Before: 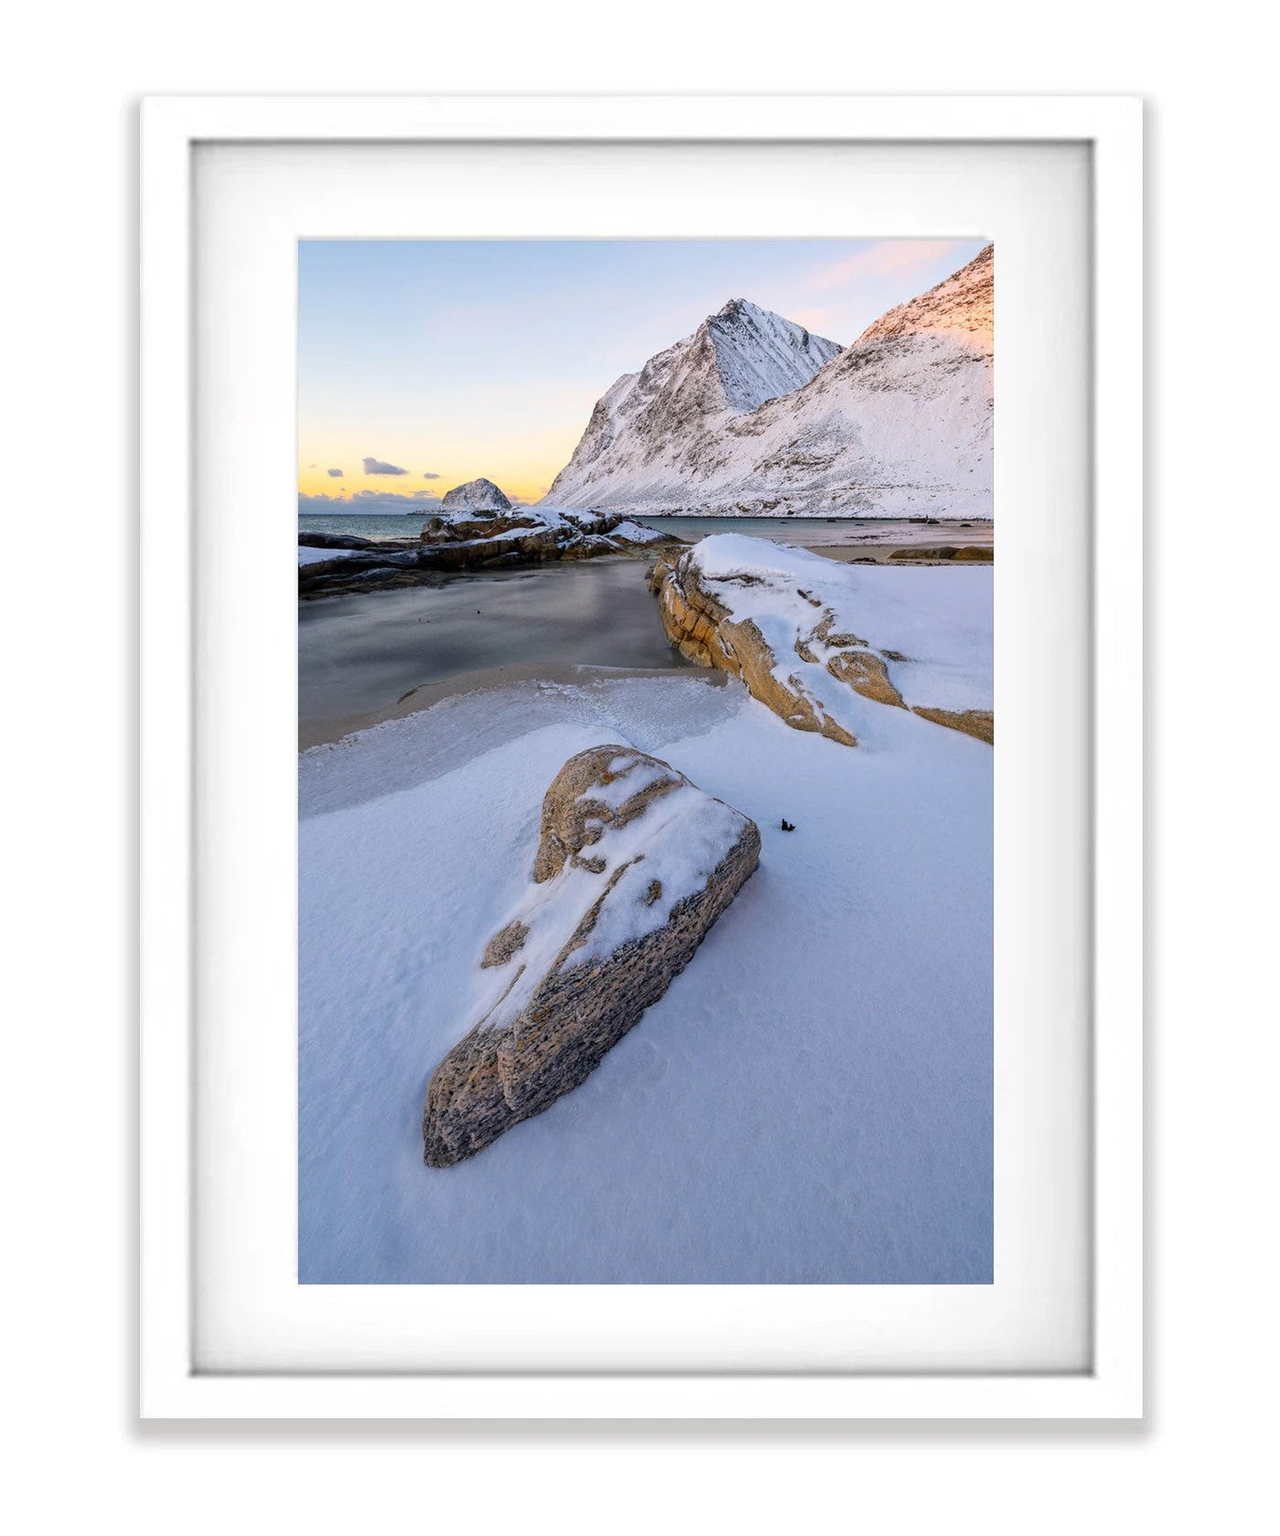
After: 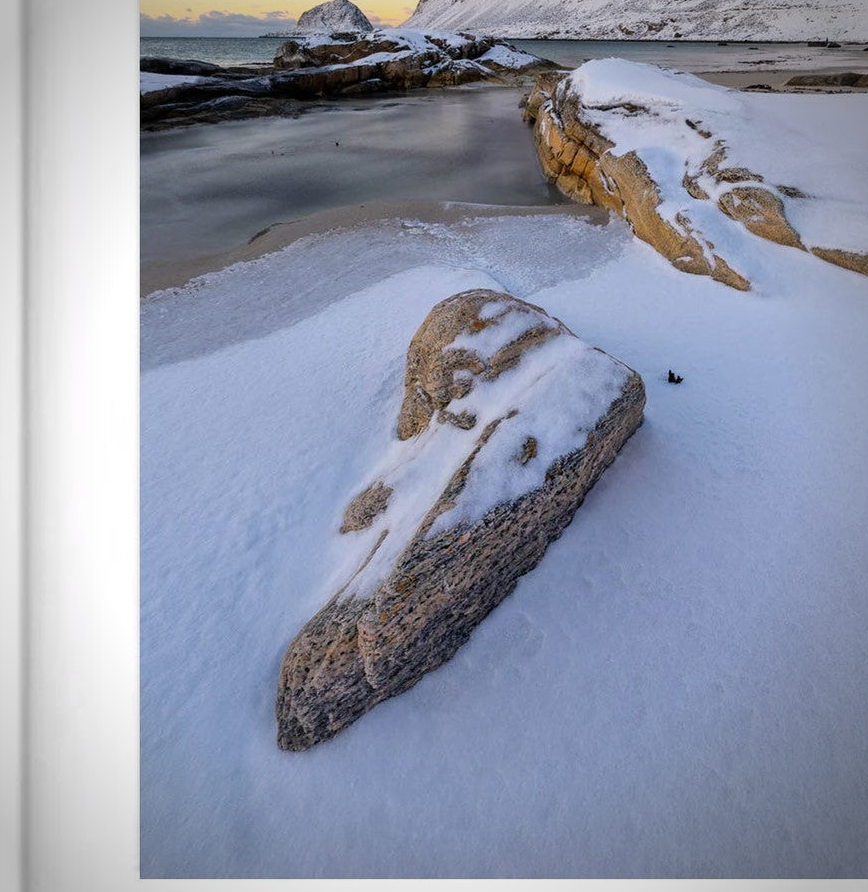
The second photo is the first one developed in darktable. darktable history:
vignetting: on, module defaults
crop: left 13.312%, top 31.28%, right 24.627%, bottom 15.582%
